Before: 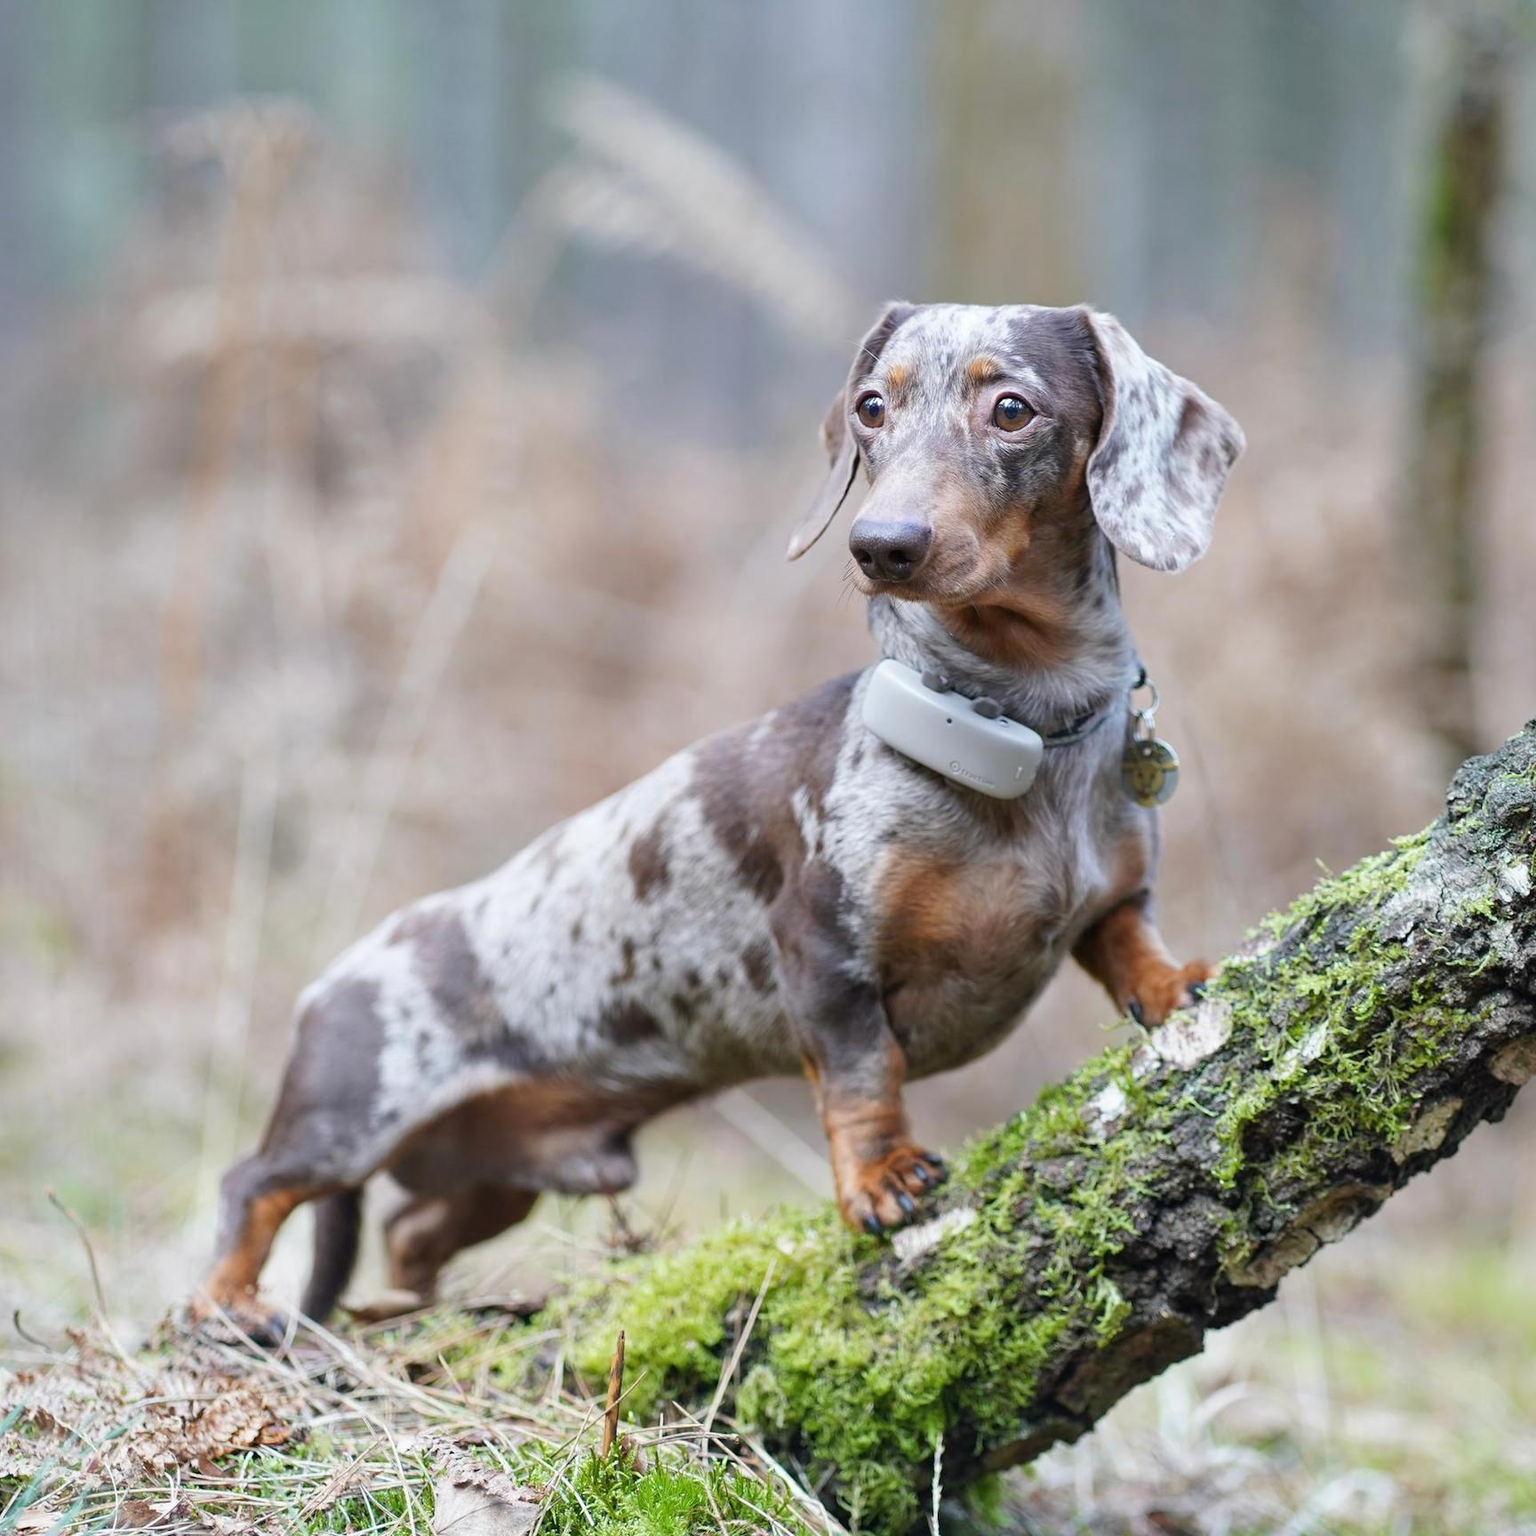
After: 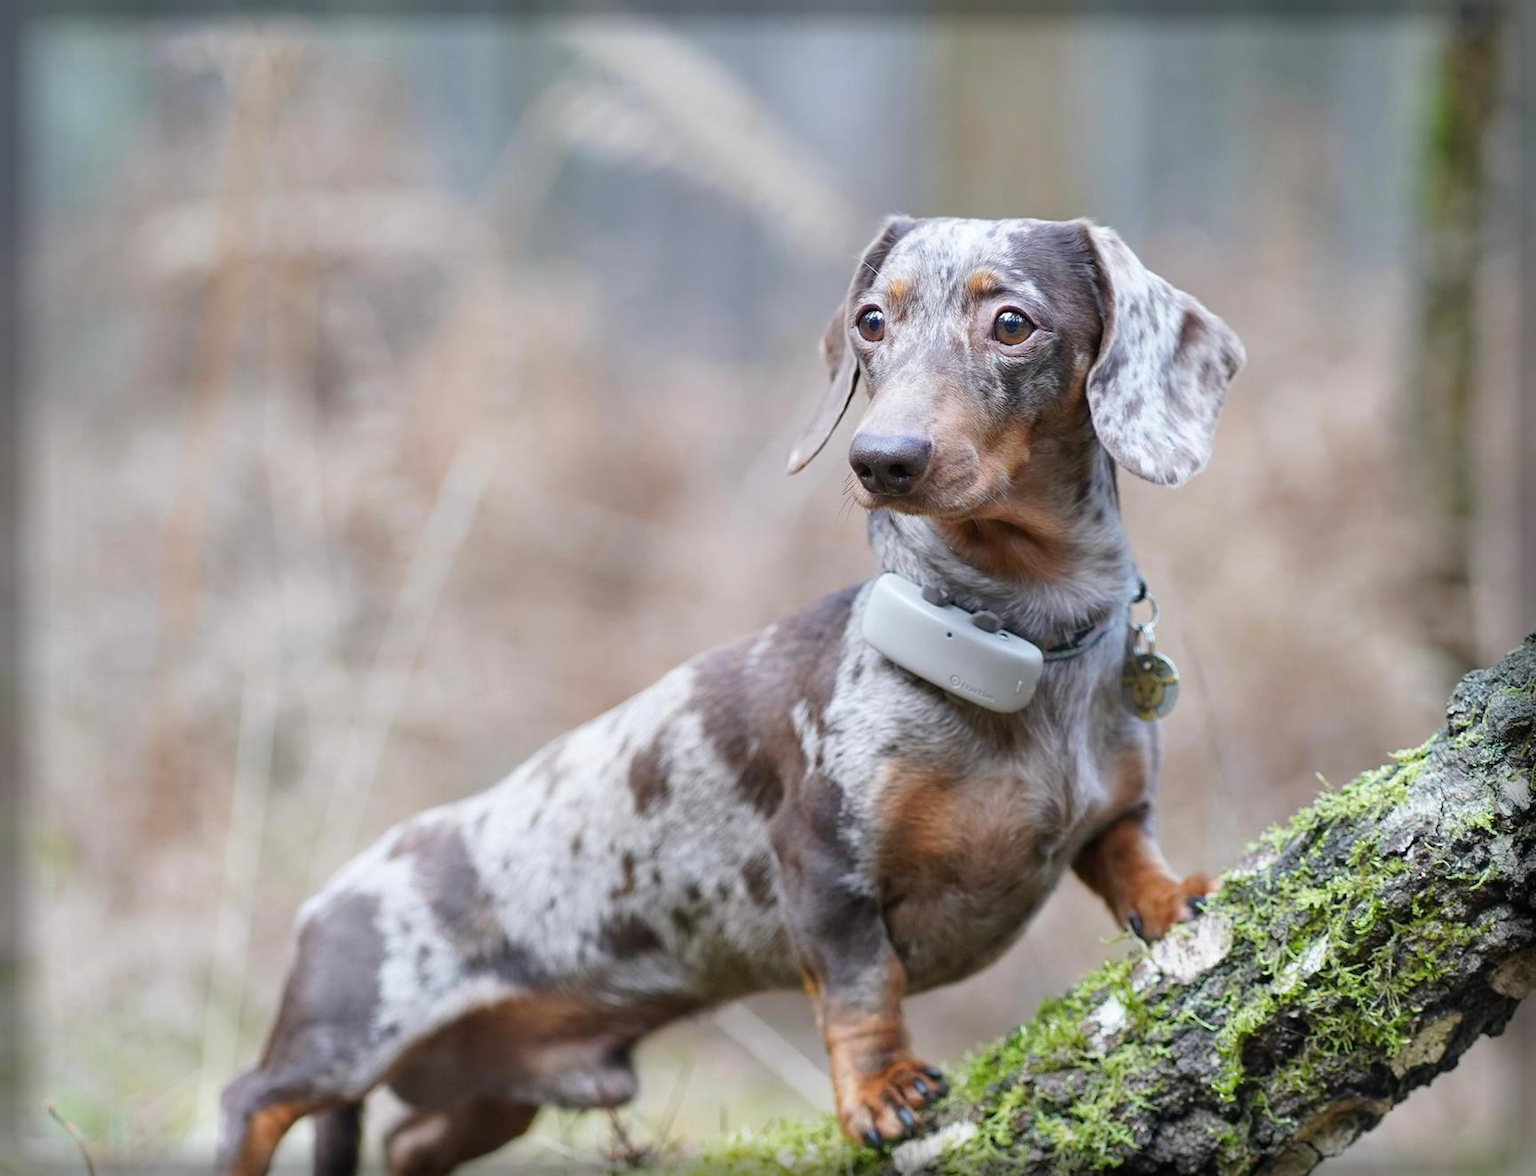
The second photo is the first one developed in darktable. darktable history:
crop: top 5.644%, bottom 17.699%
vignetting: fall-off start 93.11%, fall-off radius 5.24%, brightness -0.6, saturation 0.002, automatic ratio true, width/height ratio 1.331, shape 0.043
